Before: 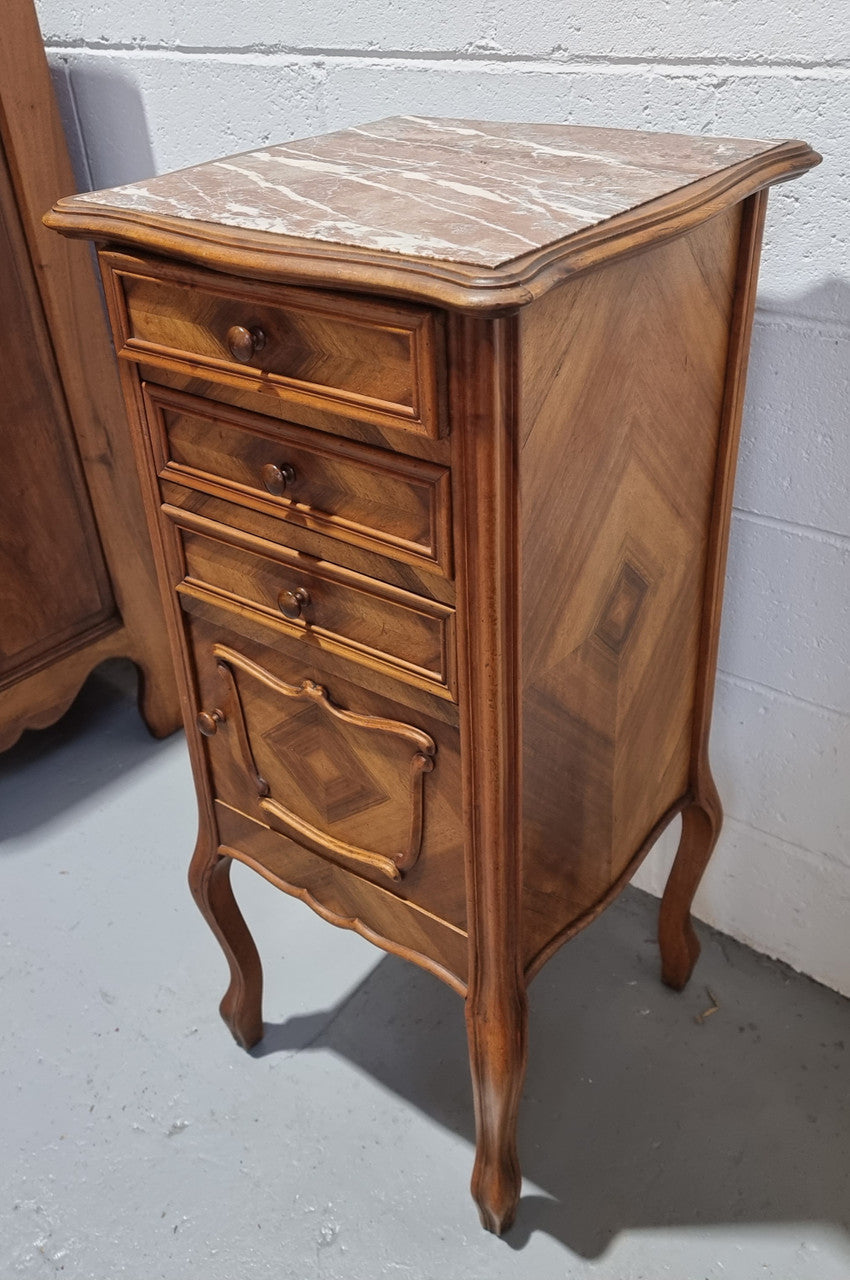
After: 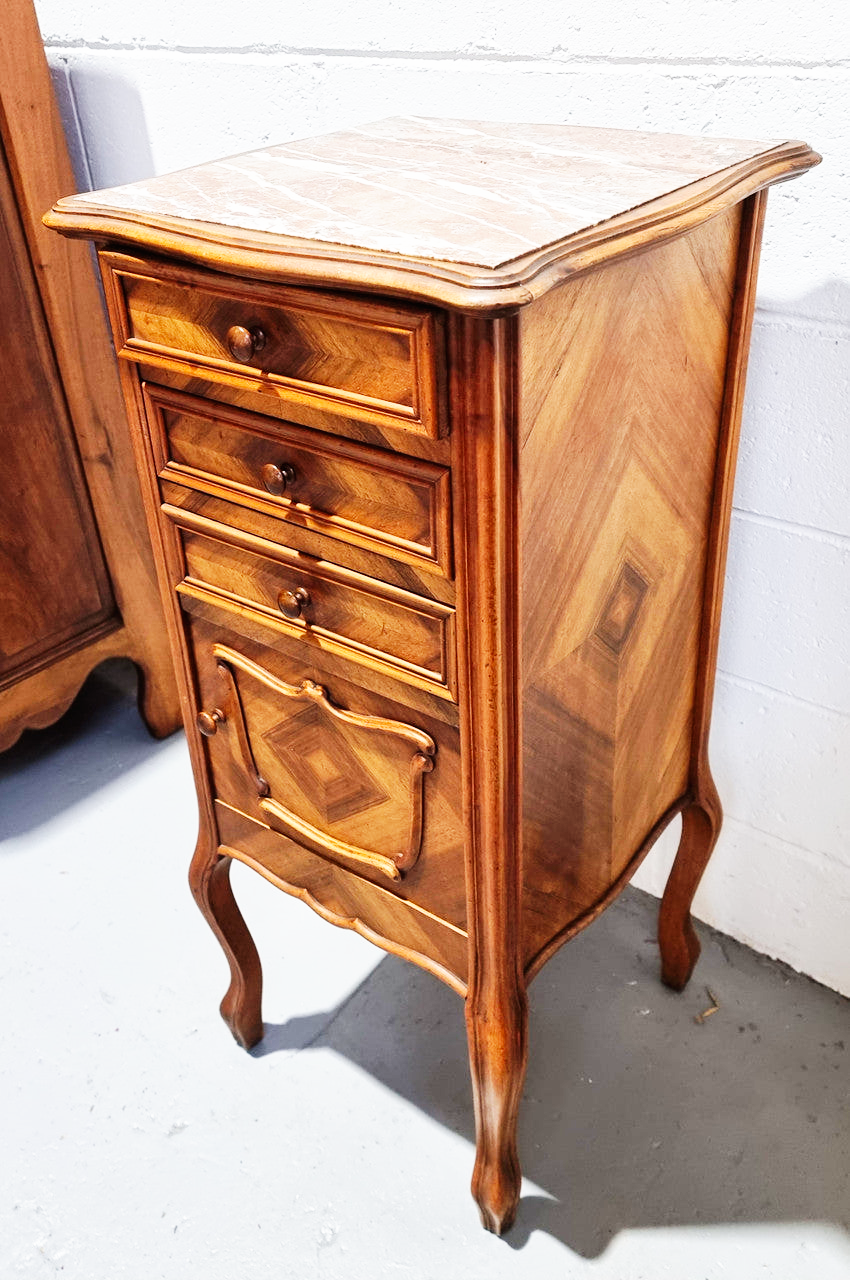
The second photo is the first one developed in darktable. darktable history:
tone equalizer: on, module defaults
base curve: curves: ch0 [(0, 0) (0.007, 0.004) (0.027, 0.03) (0.046, 0.07) (0.207, 0.54) (0.442, 0.872) (0.673, 0.972) (1, 1)], preserve colors none
